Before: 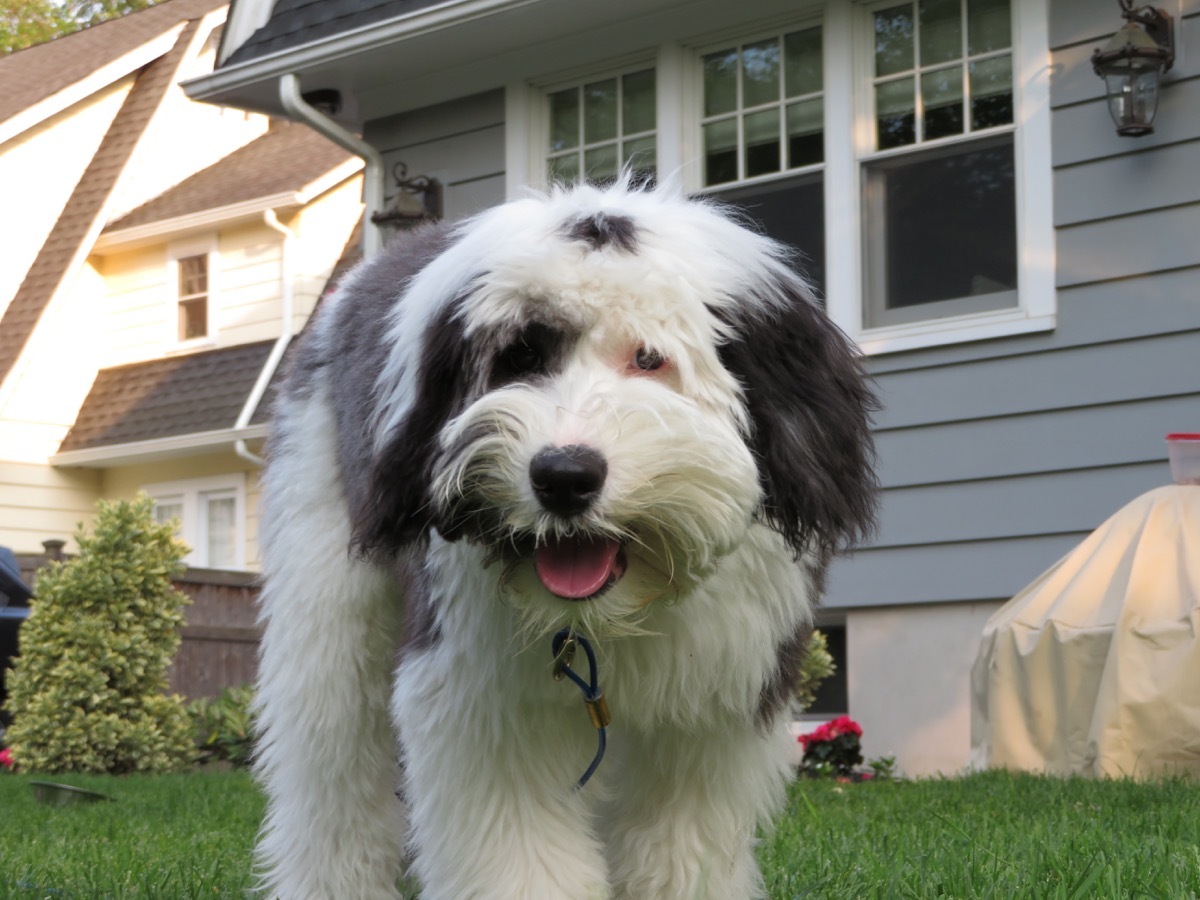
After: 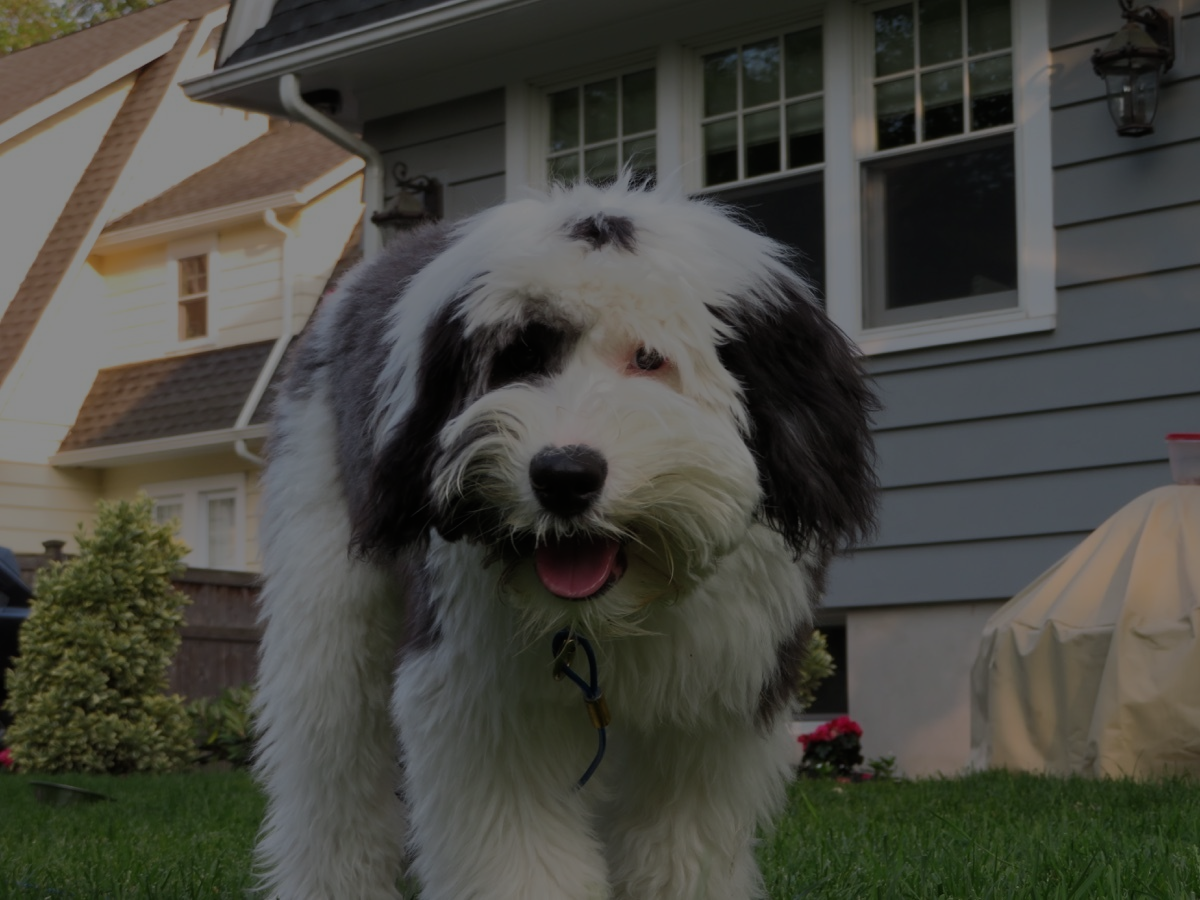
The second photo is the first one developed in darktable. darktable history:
tone equalizer: -8 EV -1.99 EV, -7 EV -1.97 EV, -6 EV -1.99 EV, -5 EV -1.97 EV, -4 EV -1.99 EV, -3 EV -1.97 EV, -2 EV -1.98 EV, -1 EV -1.62 EV, +0 EV -1.99 EV, smoothing diameter 24.88%, edges refinement/feathering 6.97, preserve details guided filter
